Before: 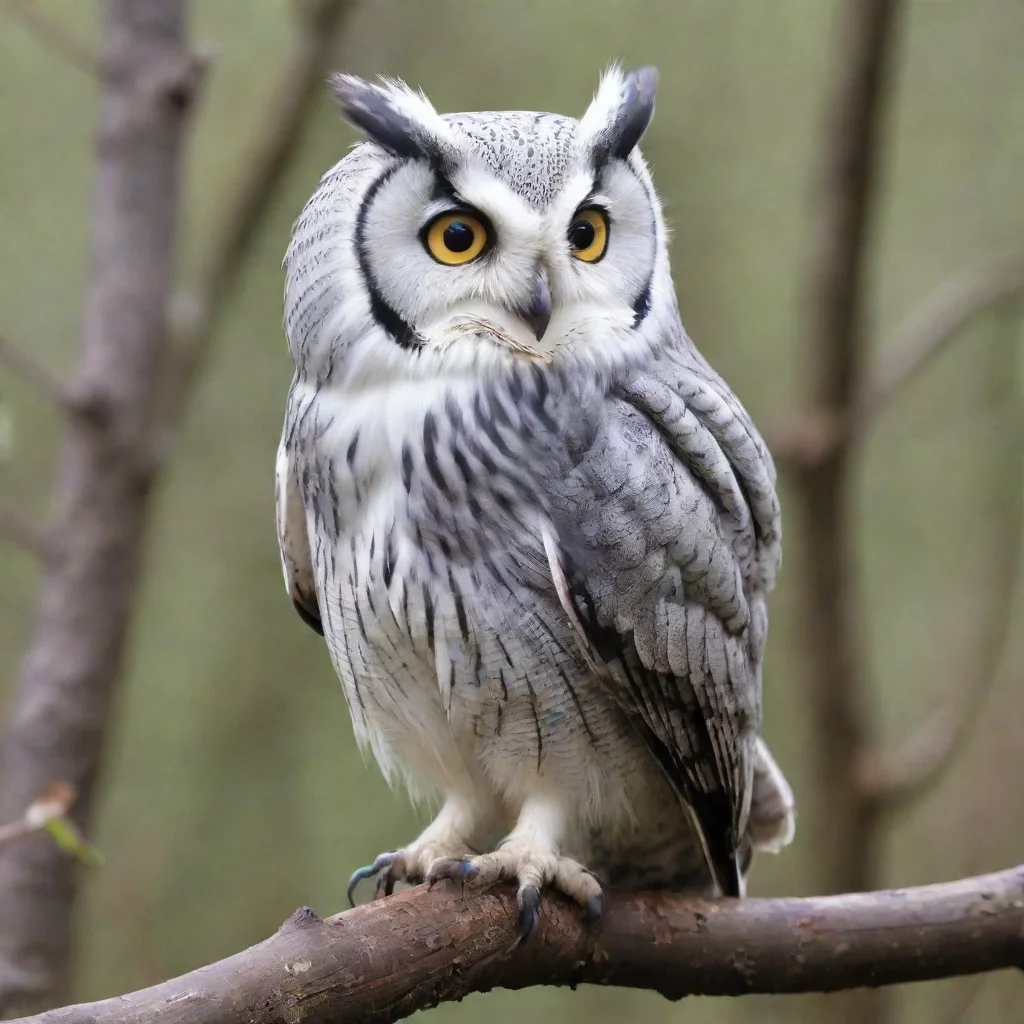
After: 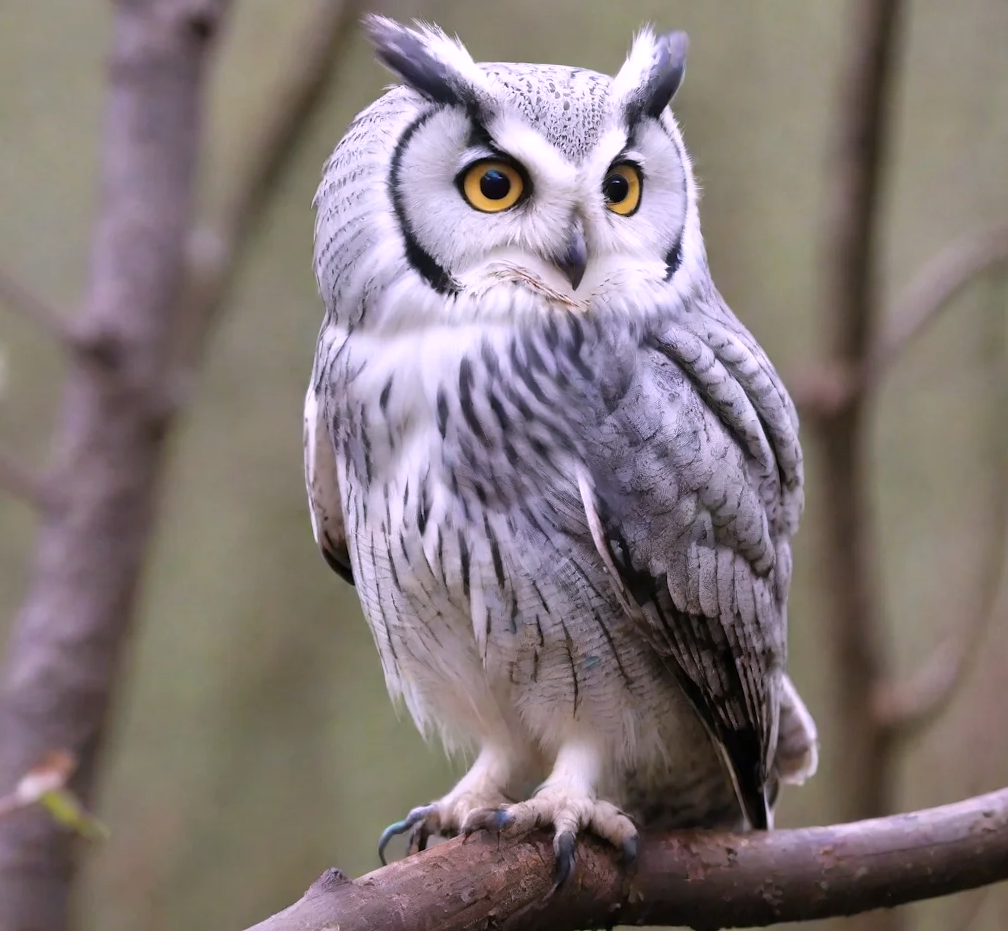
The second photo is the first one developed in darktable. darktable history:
white balance: red 1.066, blue 1.119
rotate and perspective: rotation -0.013°, lens shift (vertical) -0.027, lens shift (horizontal) 0.178, crop left 0.016, crop right 0.989, crop top 0.082, crop bottom 0.918
